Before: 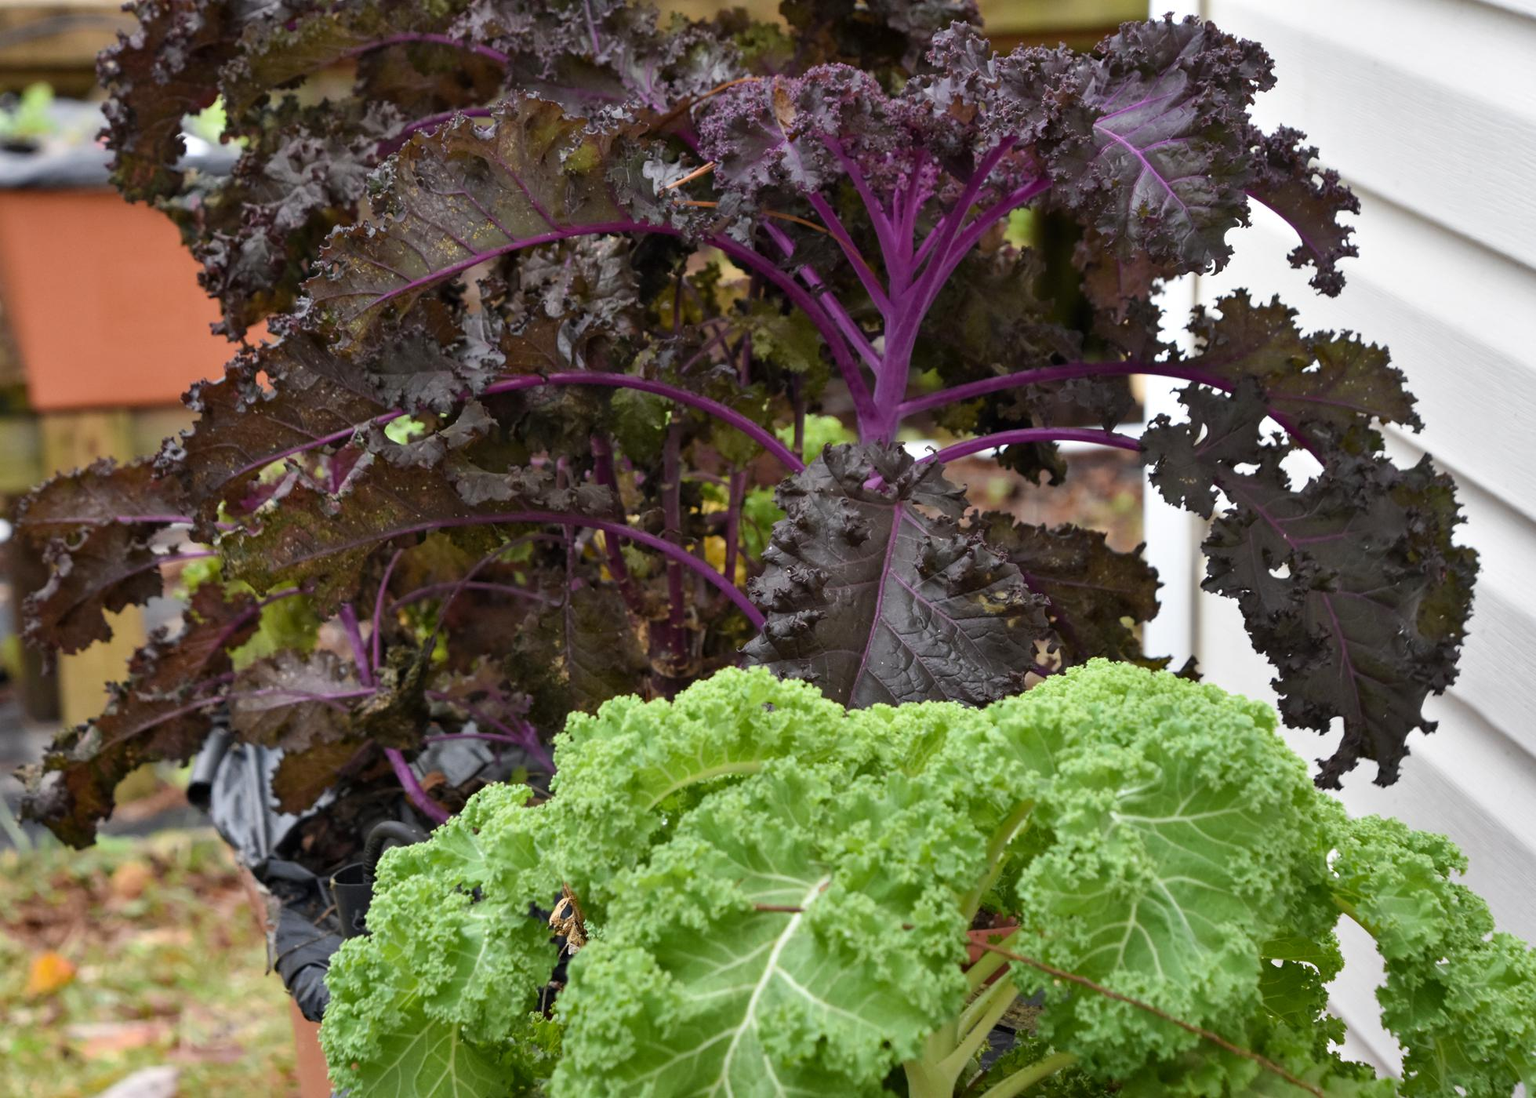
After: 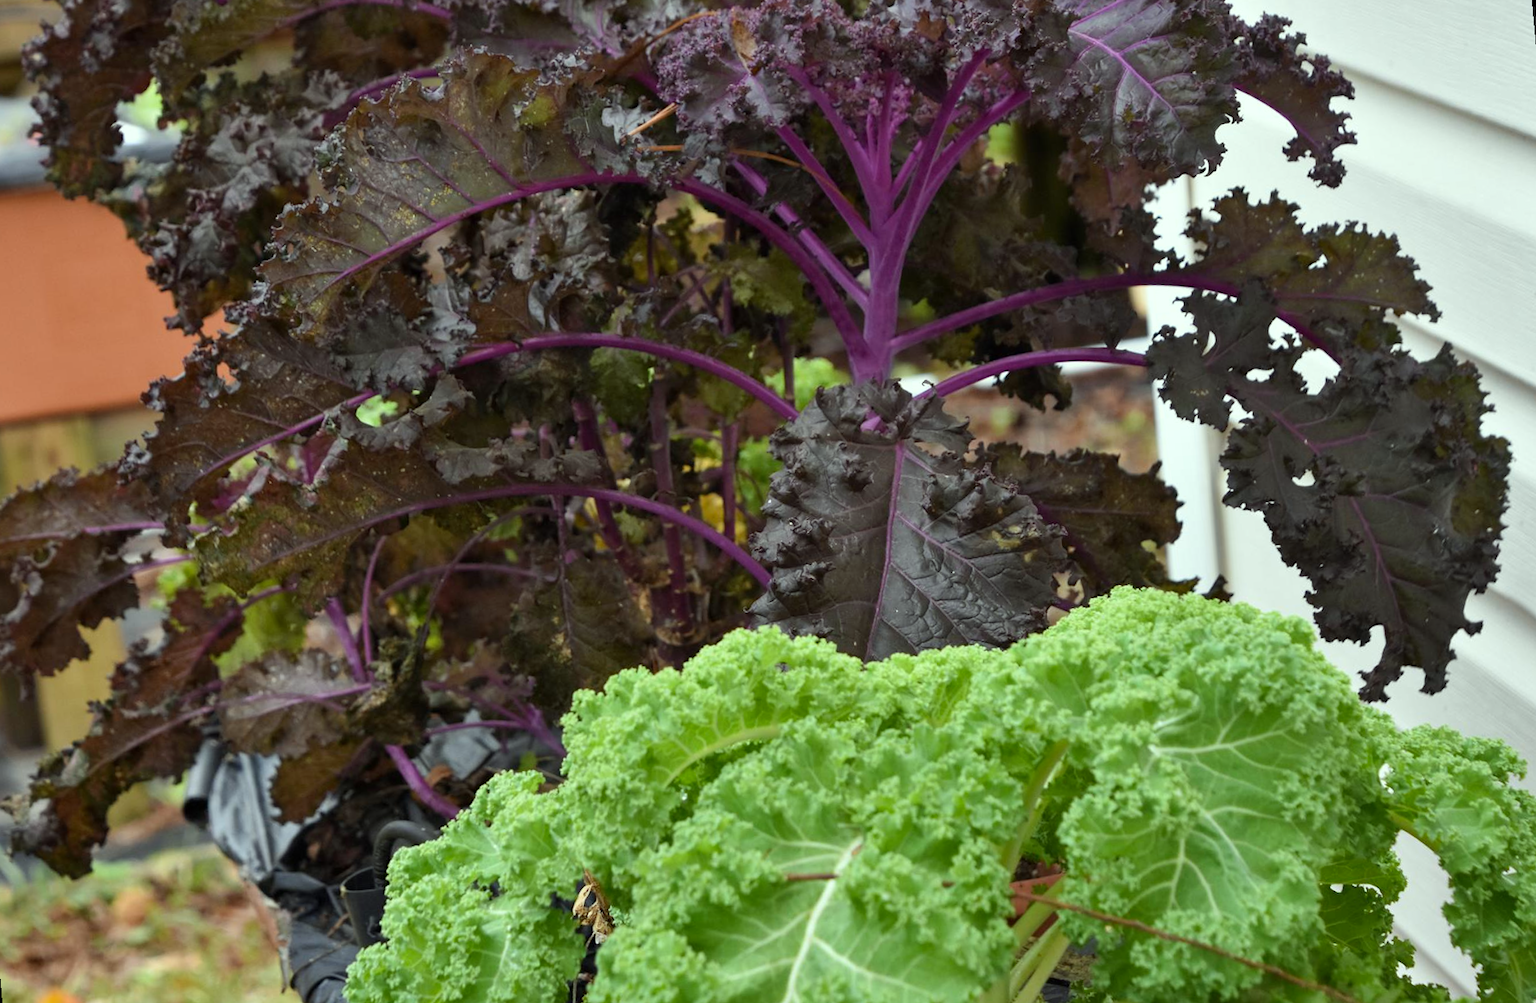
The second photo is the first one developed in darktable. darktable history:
color correction: highlights a* -8, highlights b* 3.1
rotate and perspective: rotation -5°, crop left 0.05, crop right 0.952, crop top 0.11, crop bottom 0.89
